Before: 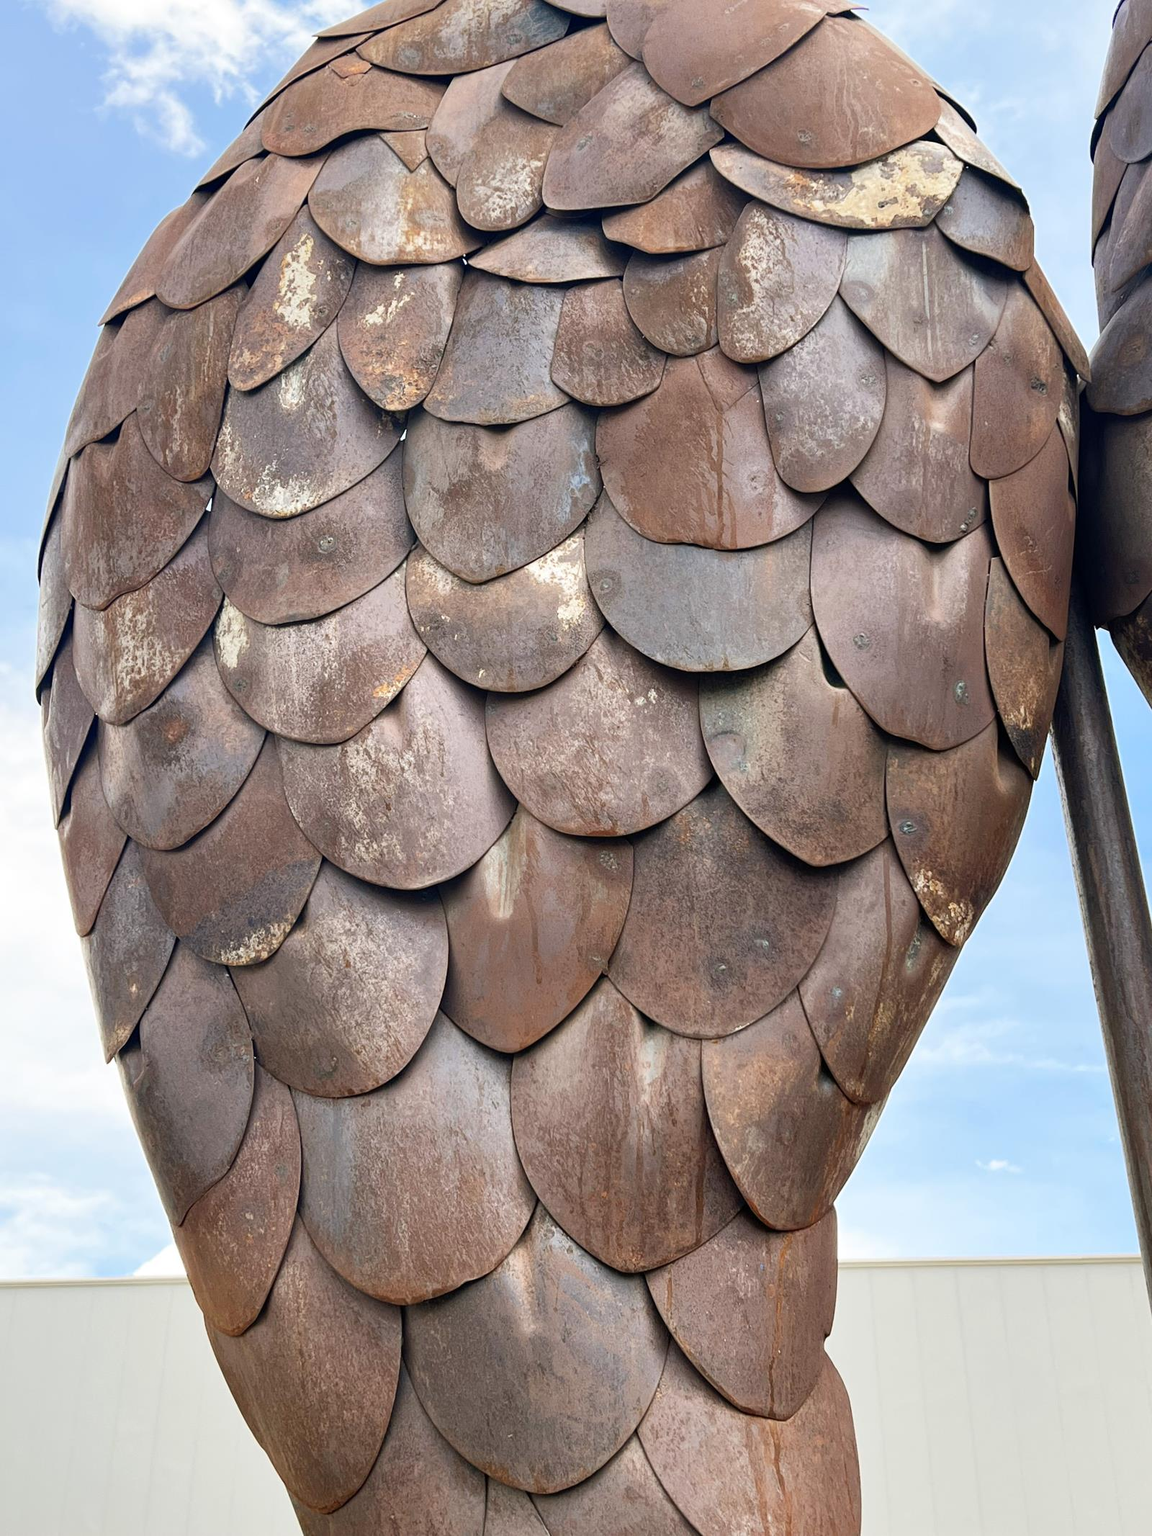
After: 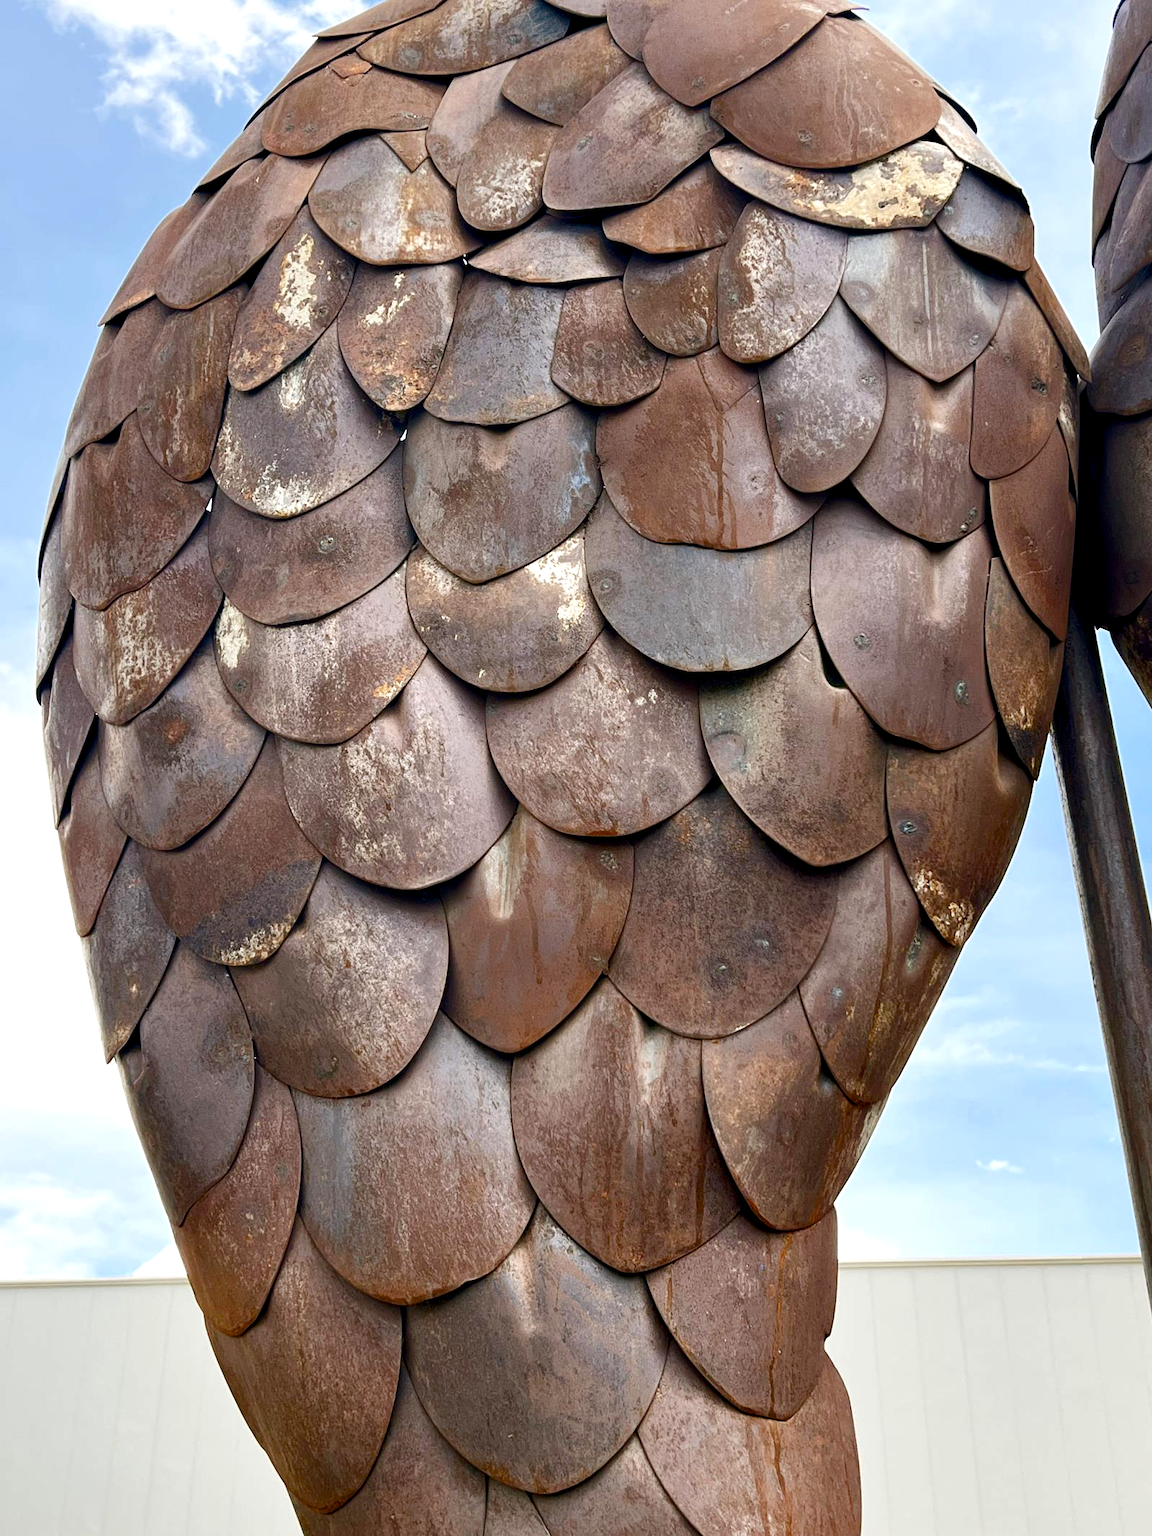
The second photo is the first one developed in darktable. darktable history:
contrast brightness saturation: brightness -0.088
color calibration: illuminant same as pipeline (D50), adaptation XYZ, x 0.347, y 0.358, temperature 5024.07 K
color balance rgb: global offset › luminance -0.419%, linear chroma grading › global chroma -15.282%, perceptual saturation grading › global saturation 20%, perceptual saturation grading › highlights -25.762%, perceptual saturation grading › shadows 49.692%, global vibrance 25.07%, contrast 9.513%
